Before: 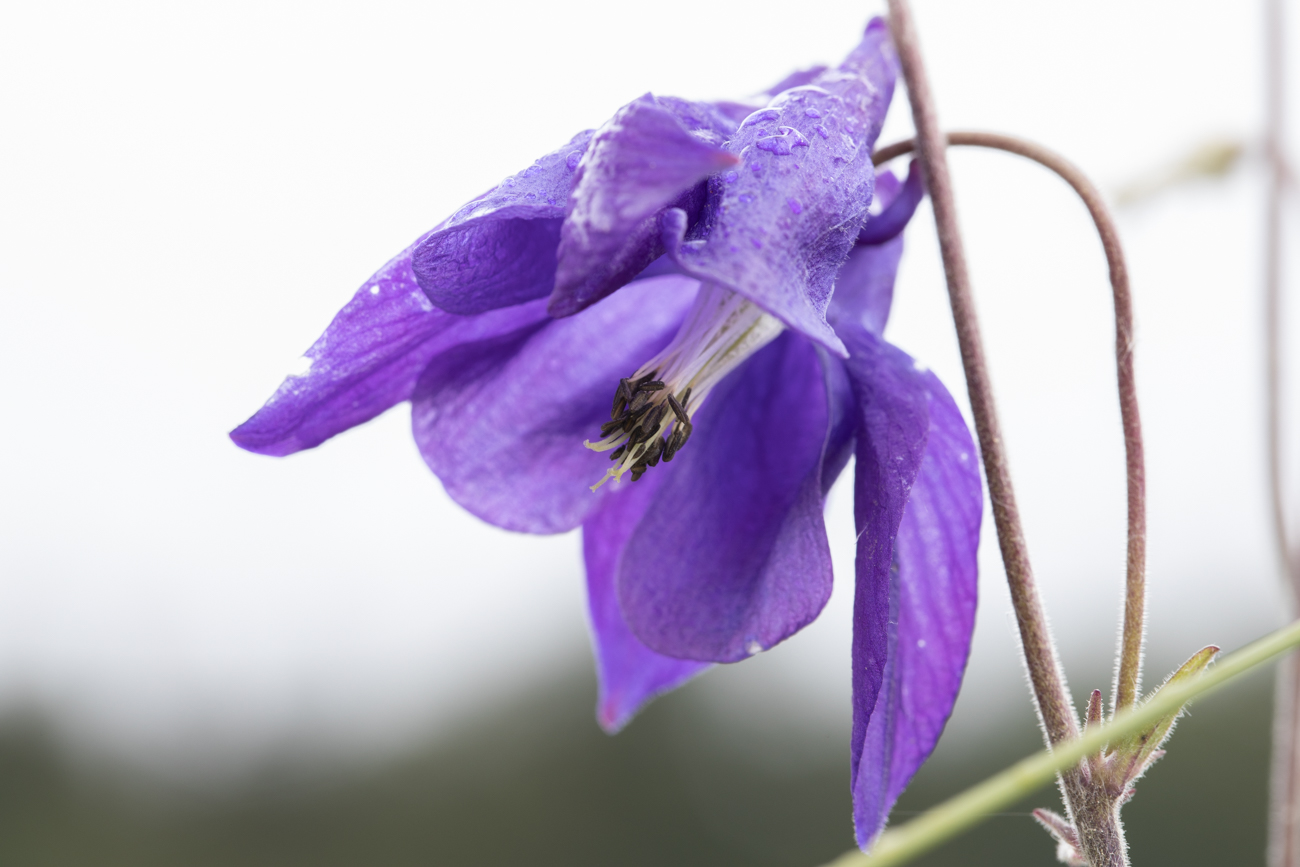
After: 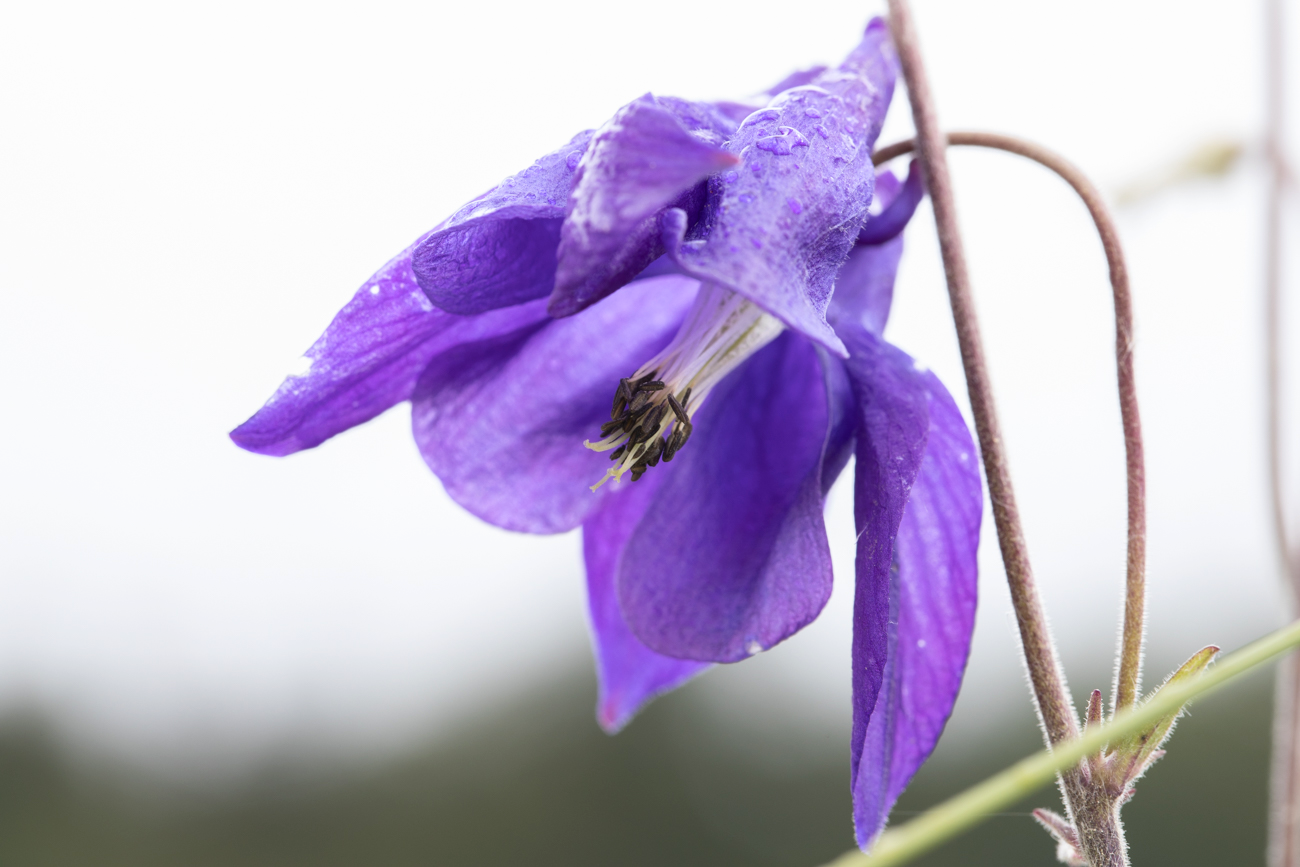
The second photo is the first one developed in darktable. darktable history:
contrast brightness saturation: contrast 0.099, brightness 0.035, saturation 0.086
